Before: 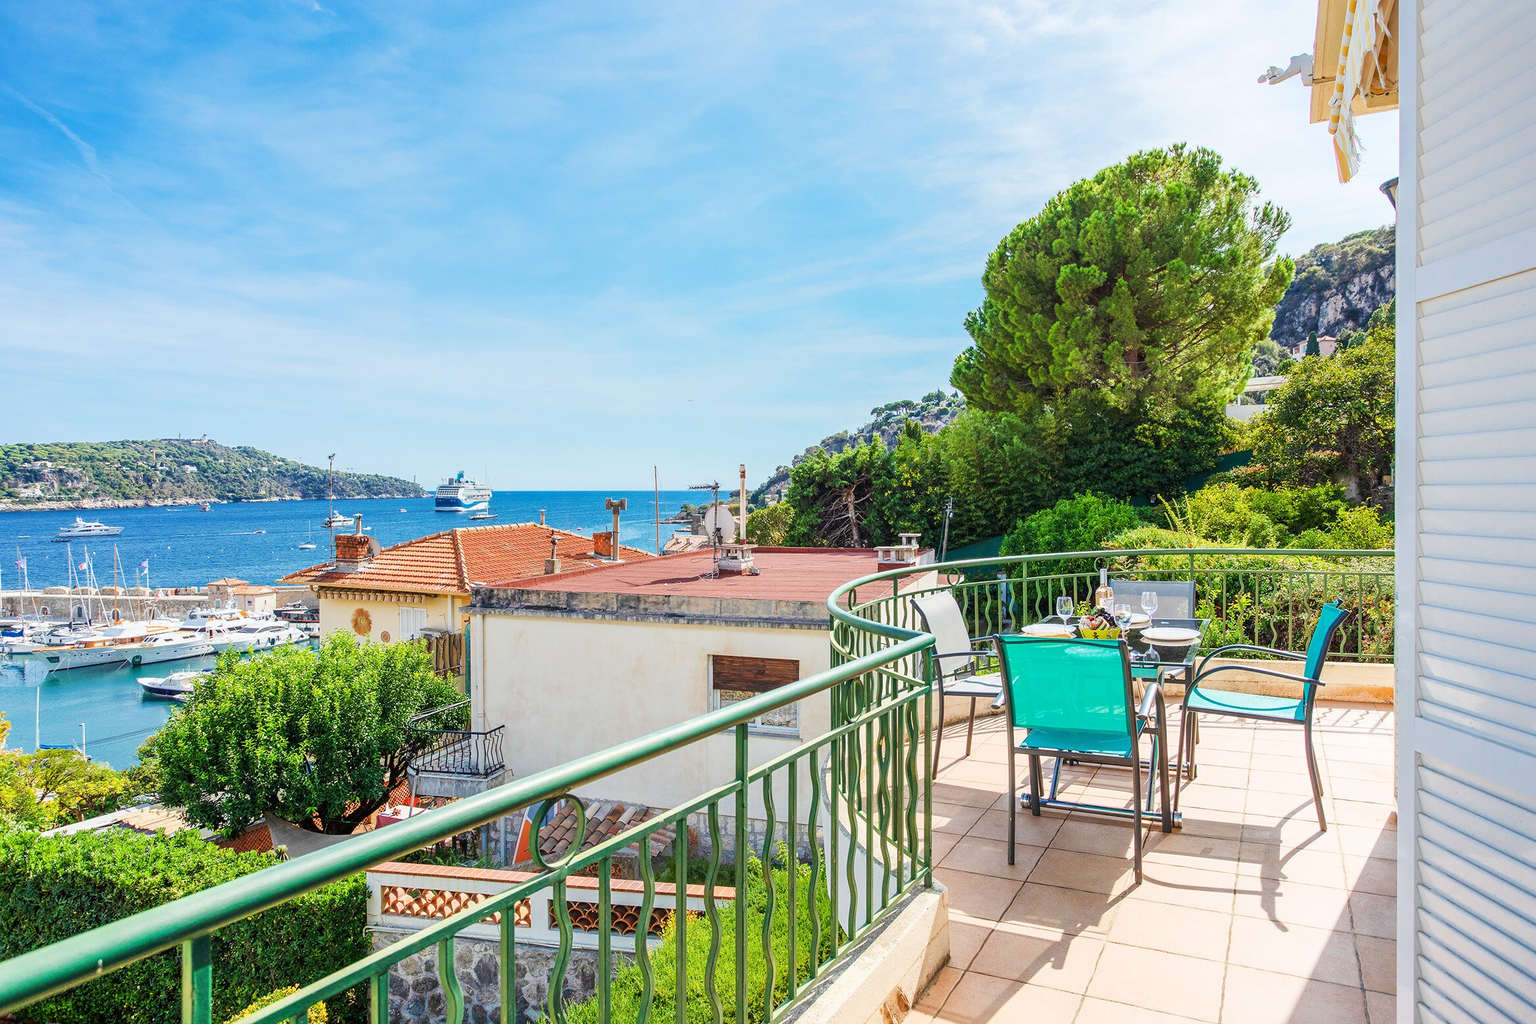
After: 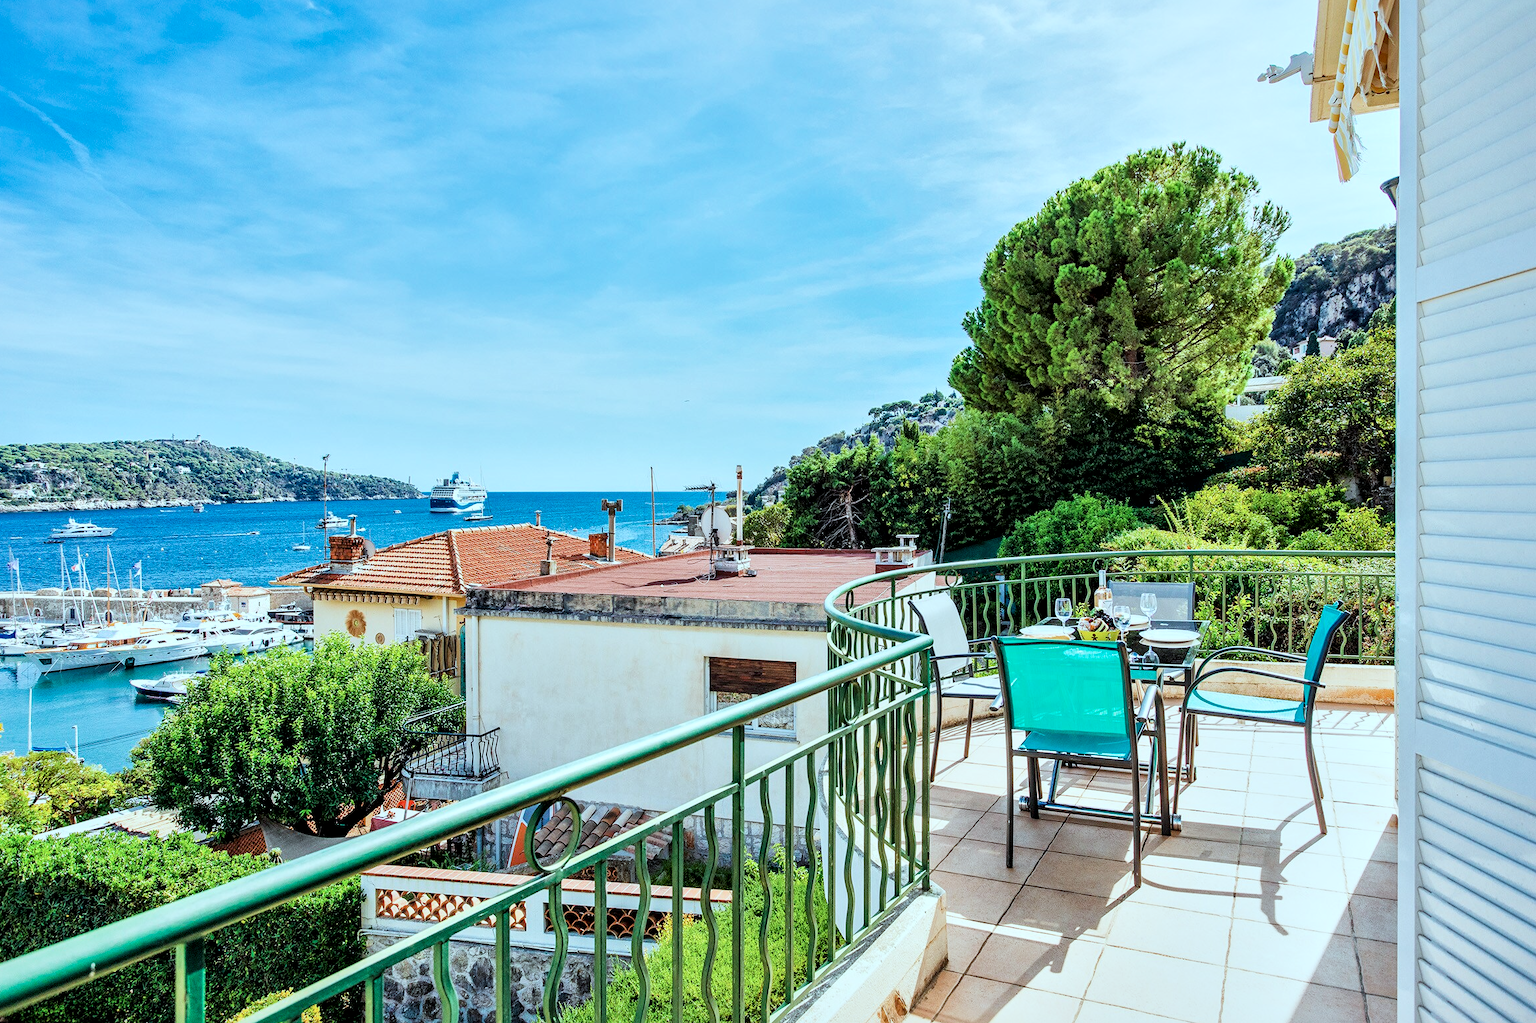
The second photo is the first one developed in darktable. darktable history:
crop and rotate: left 0.591%, top 0.202%, bottom 0.361%
local contrast: mode bilateral grid, contrast 24, coarseness 59, detail 151%, midtone range 0.2
filmic rgb: black relative exposure -5 EV, white relative exposure 3.18 EV, hardness 3.46, contrast 1.203, highlights saturation mix -29.22%
color correction: highlights a* -10.14, highlights b* -10.03
